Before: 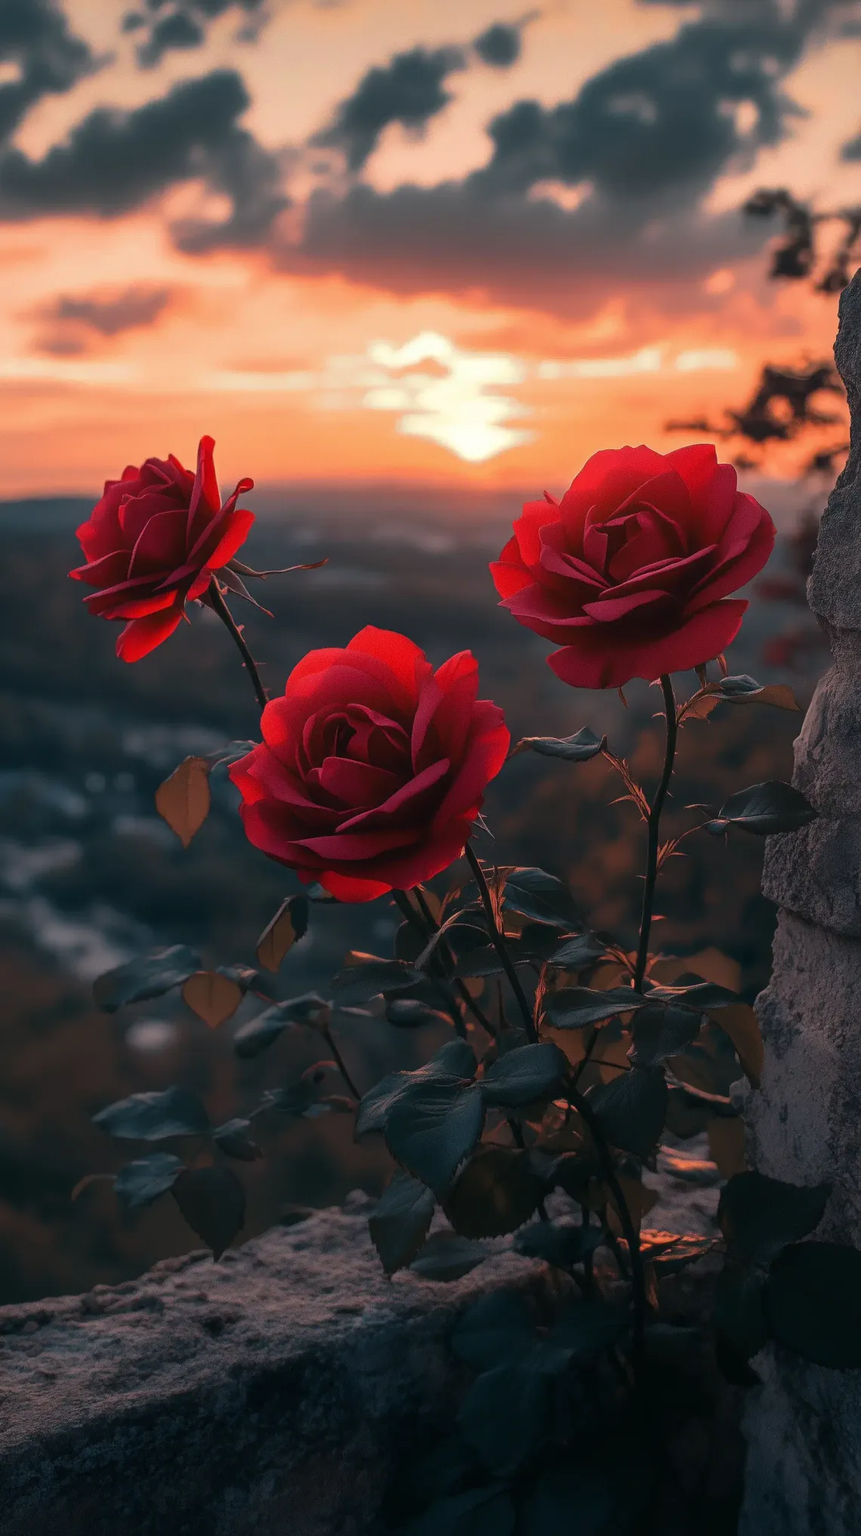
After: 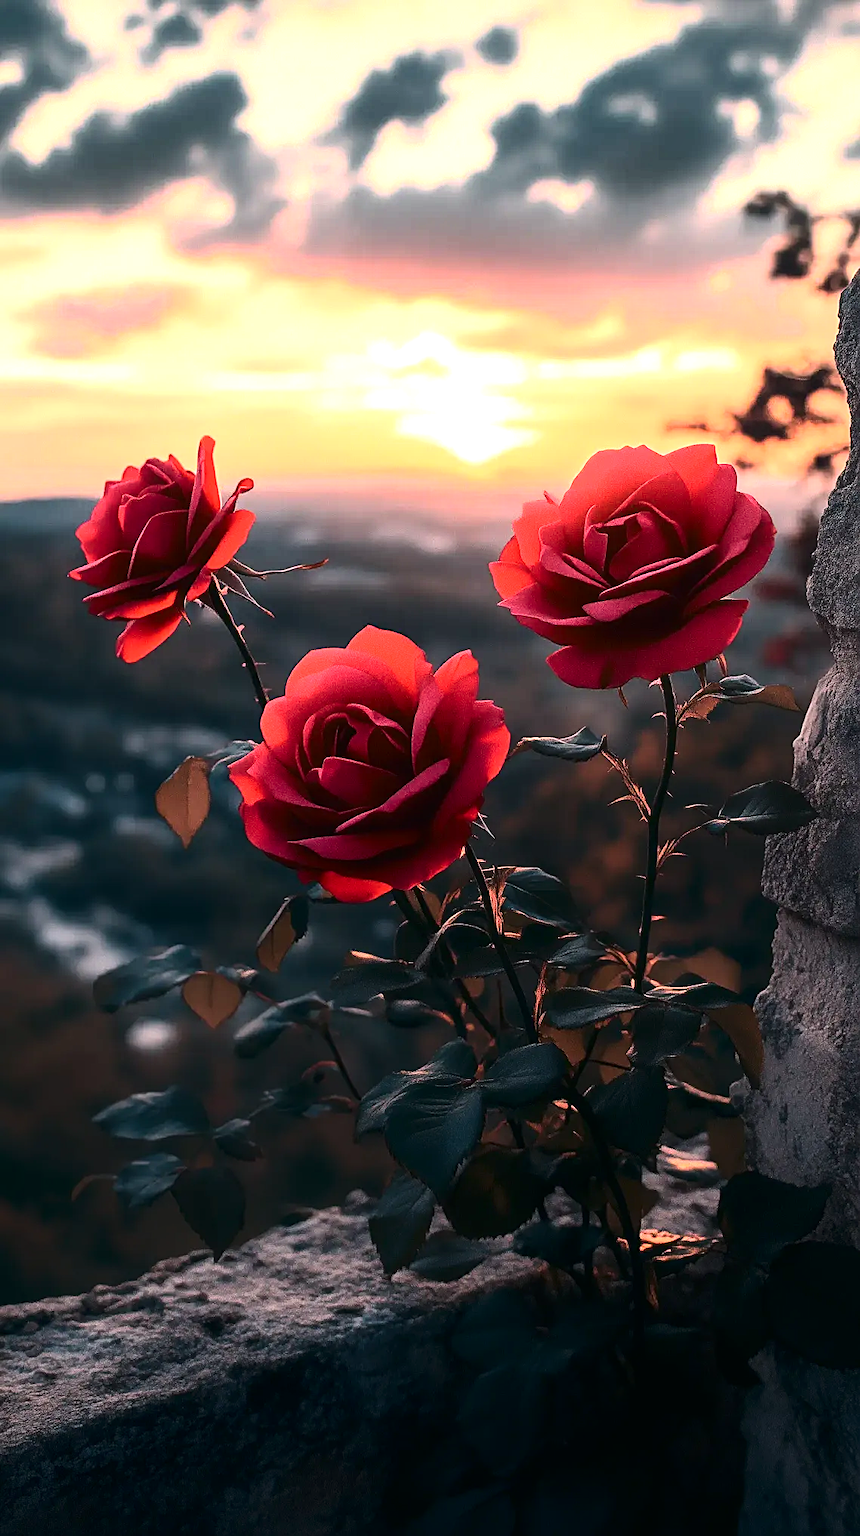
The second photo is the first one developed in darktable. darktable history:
sharpen: on, module defaults
exposure: black level correction 0, exposure 0.691 EV, compensate highlight preservation false
tone equalizer: -8 EV -0.71 EV, -7 EV -0.694 EV, -6 EV -0.628 EV, -5 EV -0.422 EV, -3 EV 0.369 EV, -2 EV 0.6 EV, -1 EV 0.69 EV, +0 EV 0.734 EV
contrast brightness saturation: contrast 0.273
